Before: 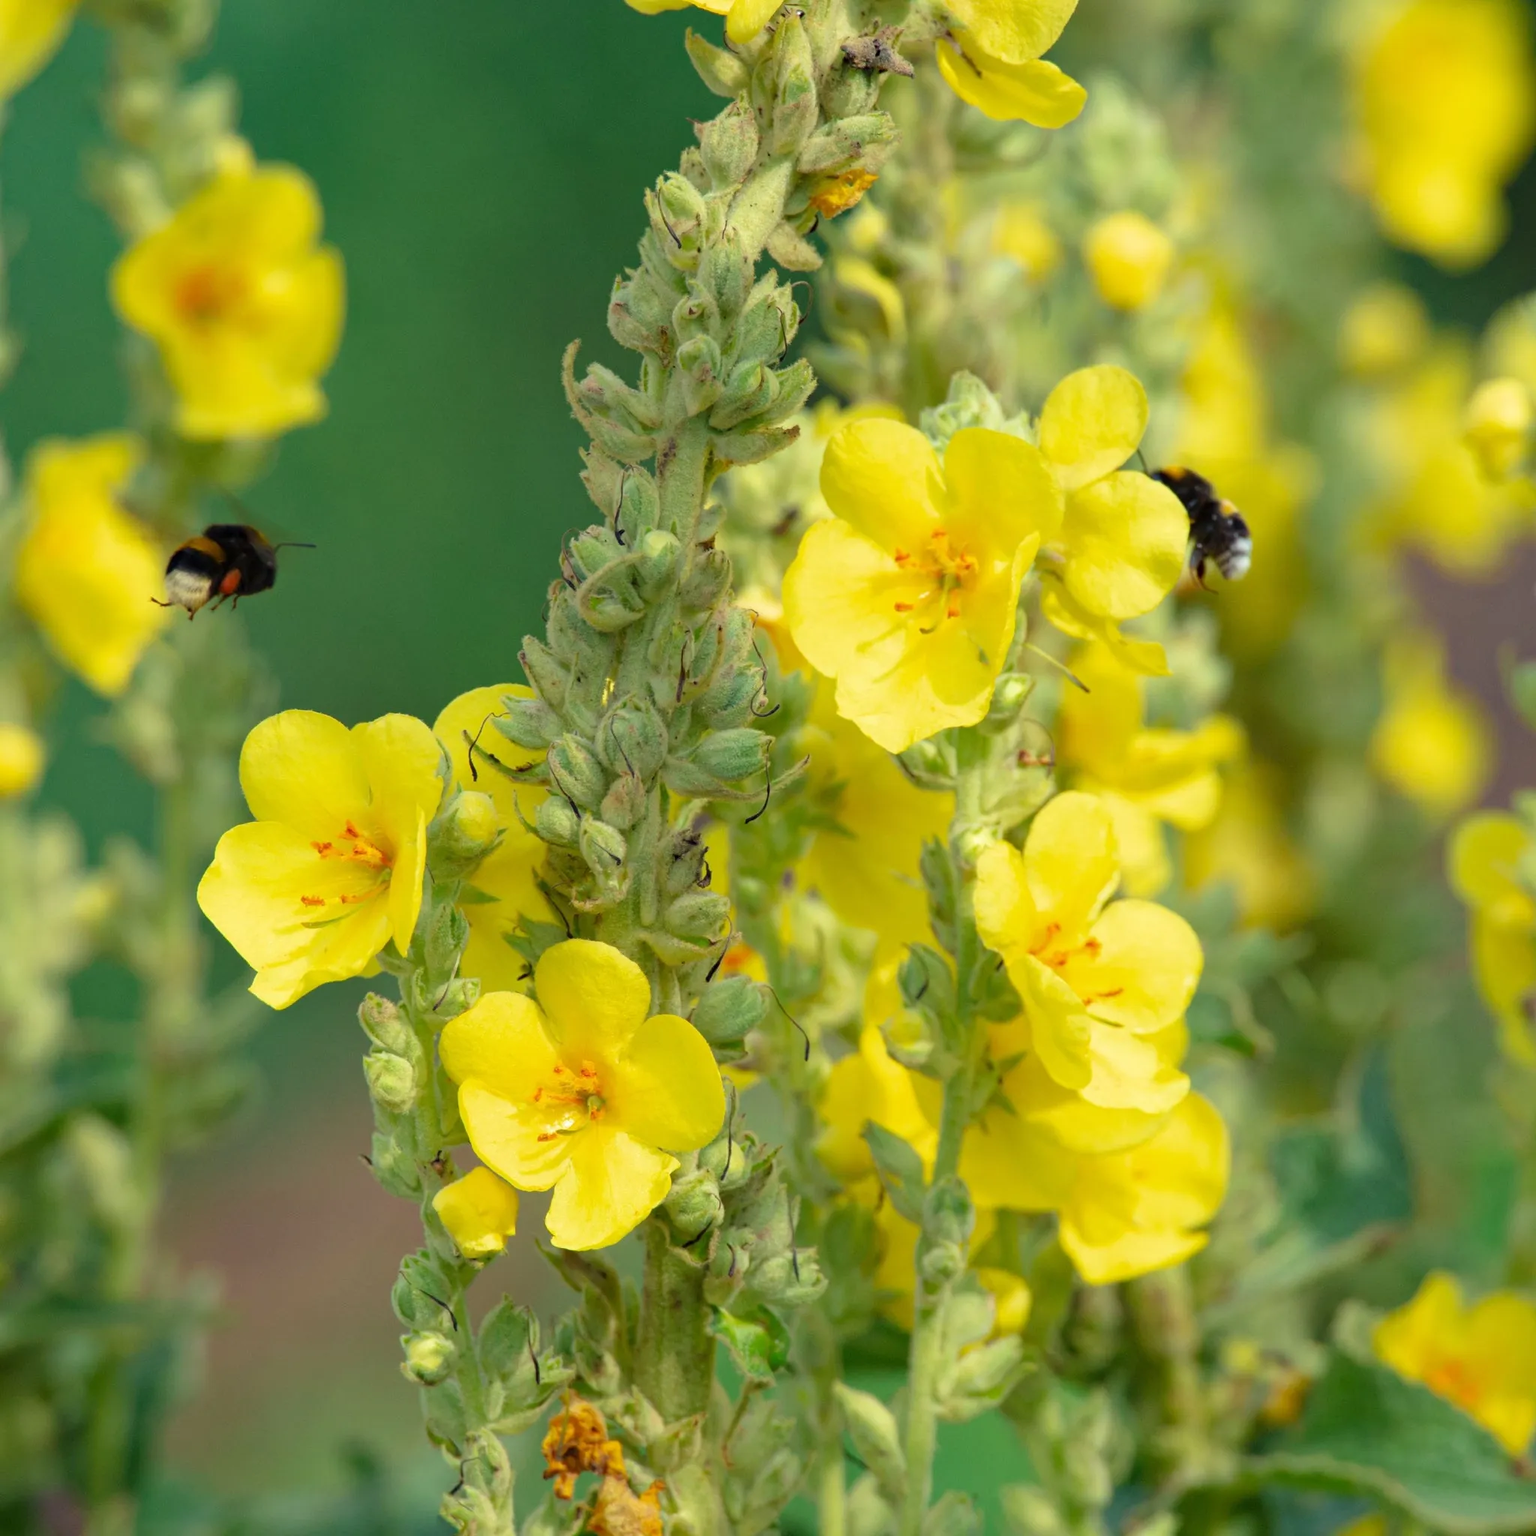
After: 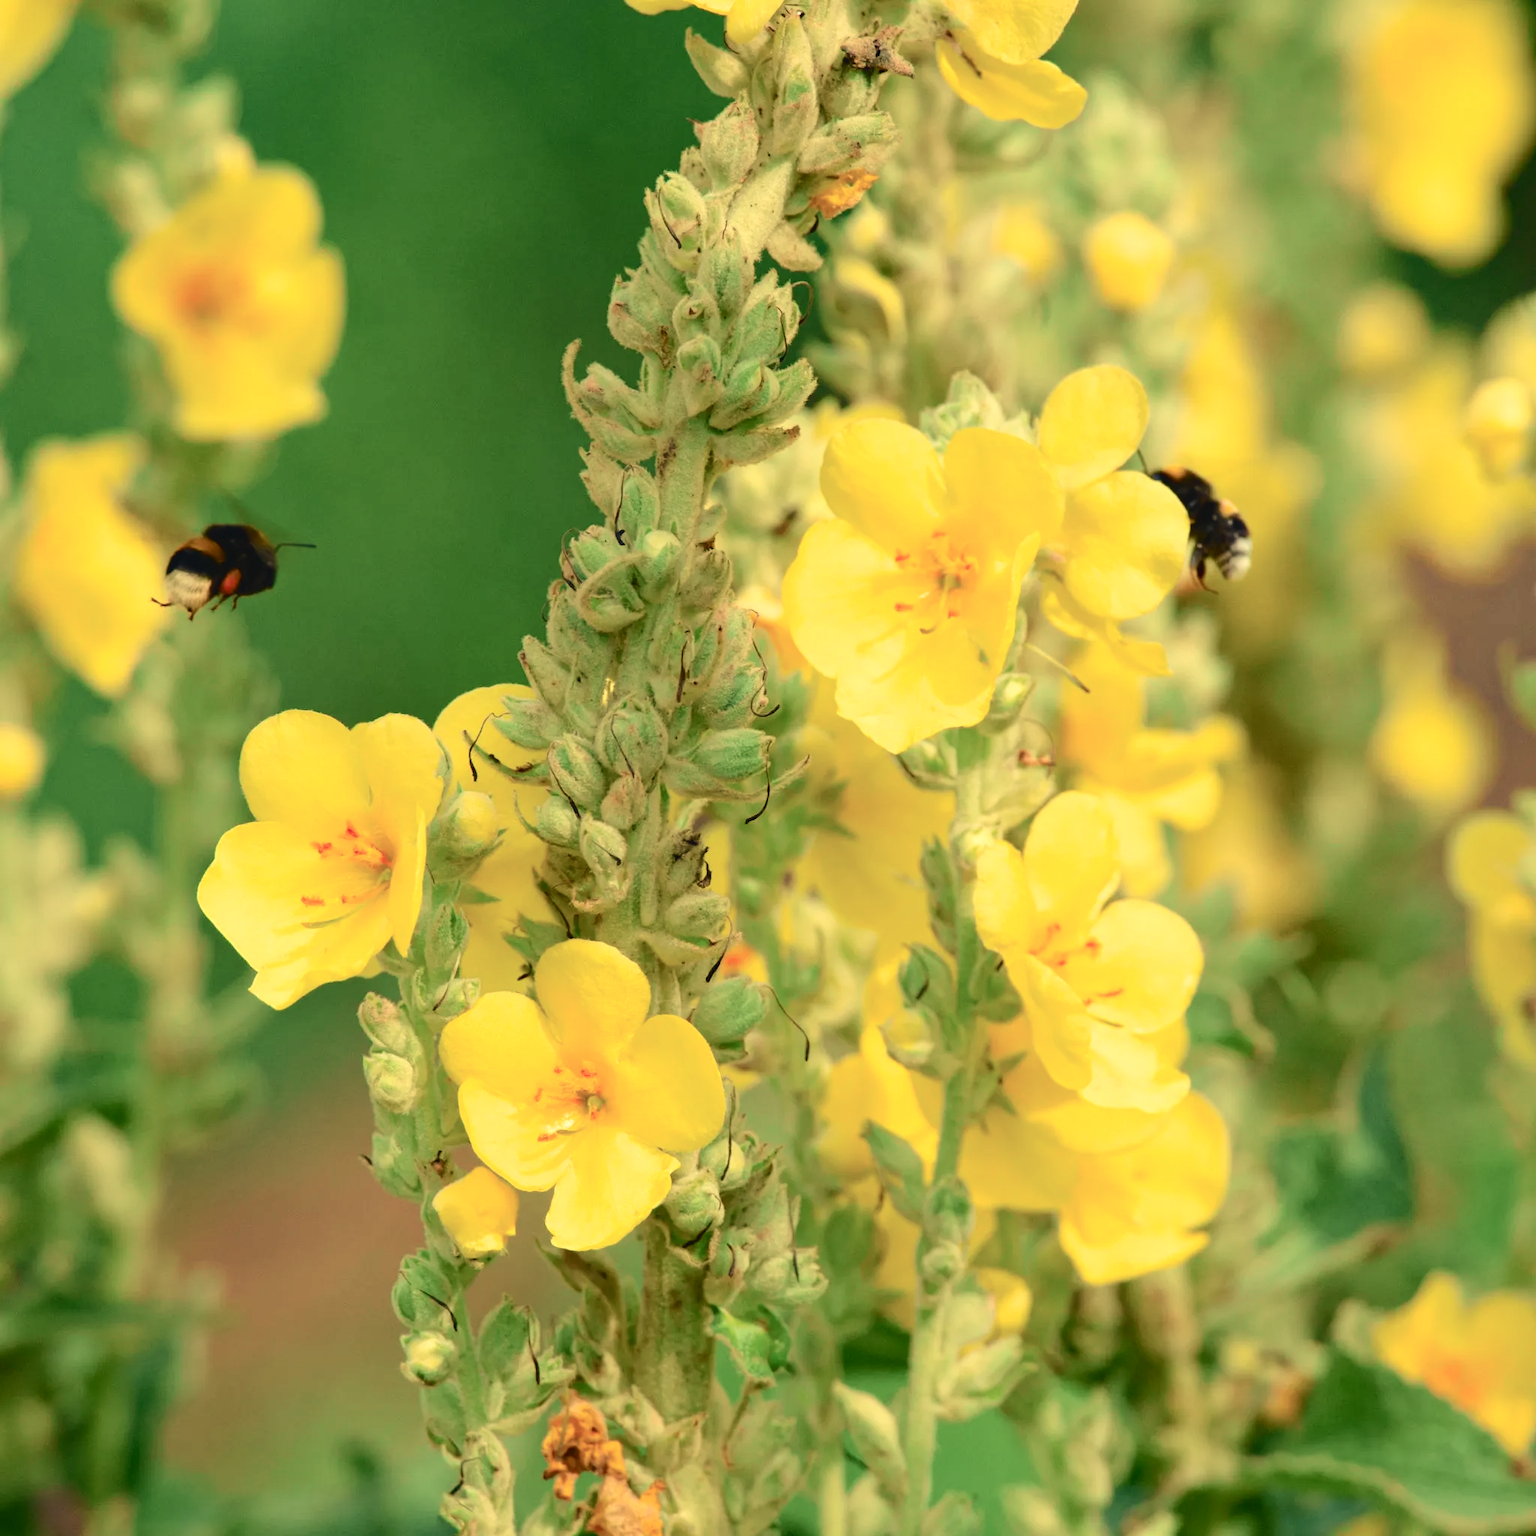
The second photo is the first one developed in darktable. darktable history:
tone curve: curves: ch0 [(0, 0.046) (0.037, 0.056) (0.176, 0.162) (0.33, 0.331) (0.432, 0.475) (0.601, 0.665) (0.843, 0.876) (1, 1)]; ch1 [(0, 0) (0.339, 0.349) (0.445, 0.42) (0.476, 0.47) (0.497, 0.492) (0.523, 0.514) (0.557, 0.558) (0.632, 0.615) (0.728, 0.746) (1, 1)]; ch2 [(0, 0) (0.327, 0.324) (0.417, 0.44) (0.46, 0.453) (0.502, 0.495) (0.526, 0.52) (0.54, 0.55) (0.606, 0.626) (0.745, 0.704) (1, 1)], color space Lab, independent channels, preserve colors none
color zones: curves: ch0 [(0, 0.5) (0.143, 0.5) (0.286, 0.5) (0.429, 0.5) (0.571, 0.5) (0.714, 0.476) (0.857, 0.5) (1, 0.5)]; ch2 [(0, 0.5) (0.143, 0.5) (0.286, 0.5) (0.429, 0.5) (0.571, 0.5) (0.714, 0.487) (0.857, 0.5) (1, 0.5)]
white balance: red 1.138, green 0.996, blue 0.812
